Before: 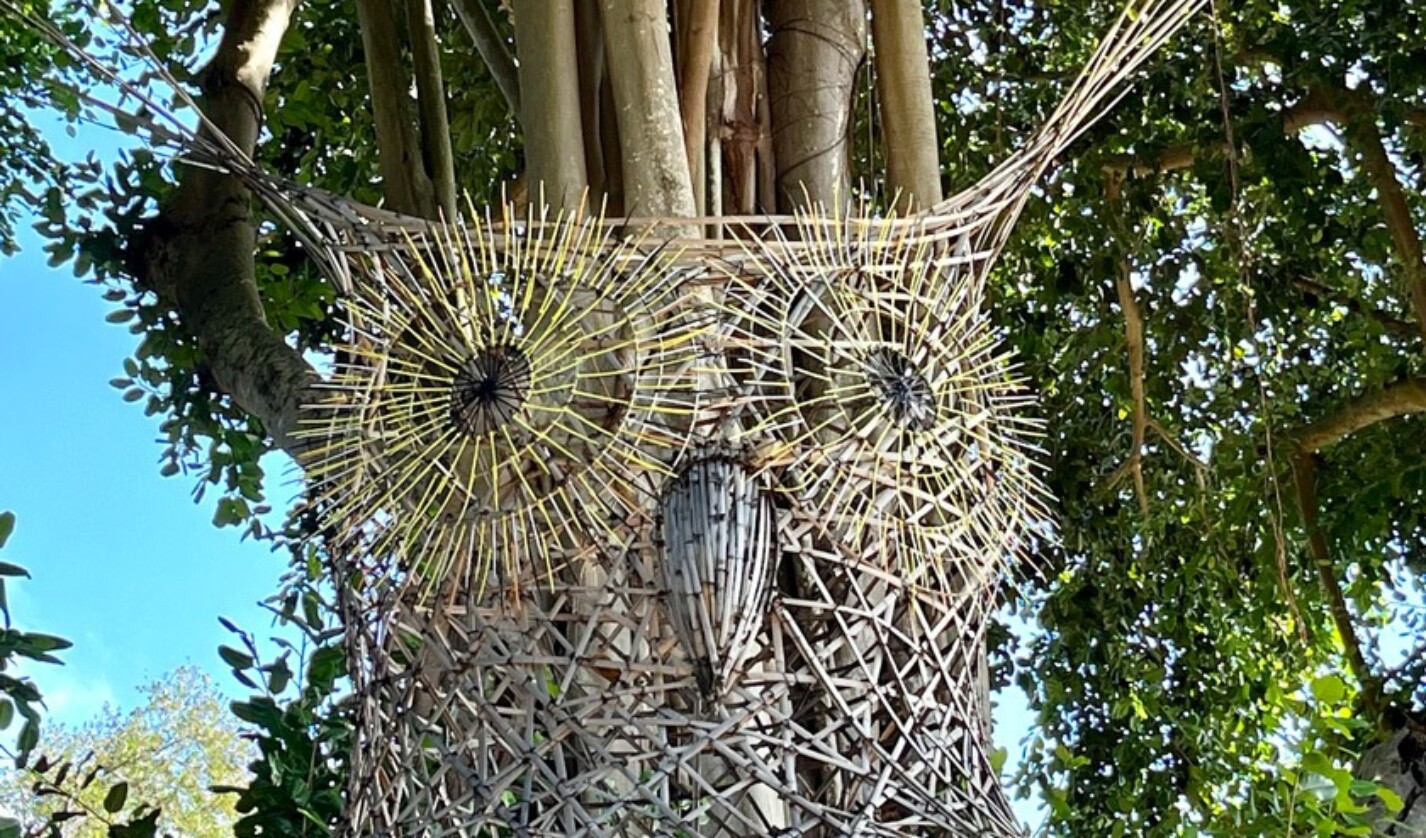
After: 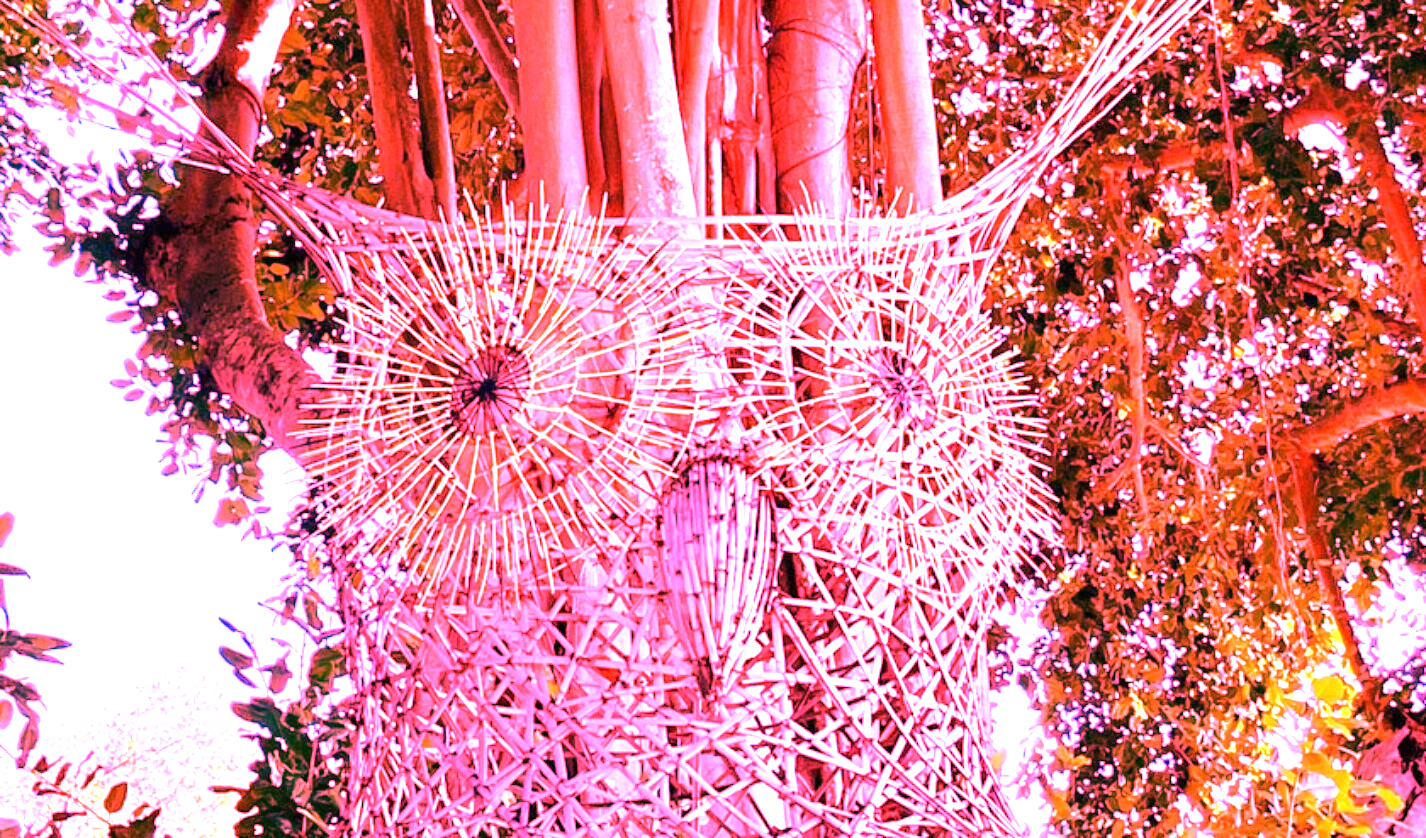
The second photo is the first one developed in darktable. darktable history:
exposure: black level correction 0, exposure 0.9 EV, compensate highlight preservation false
white balance: red 4.26, blue 1.802
